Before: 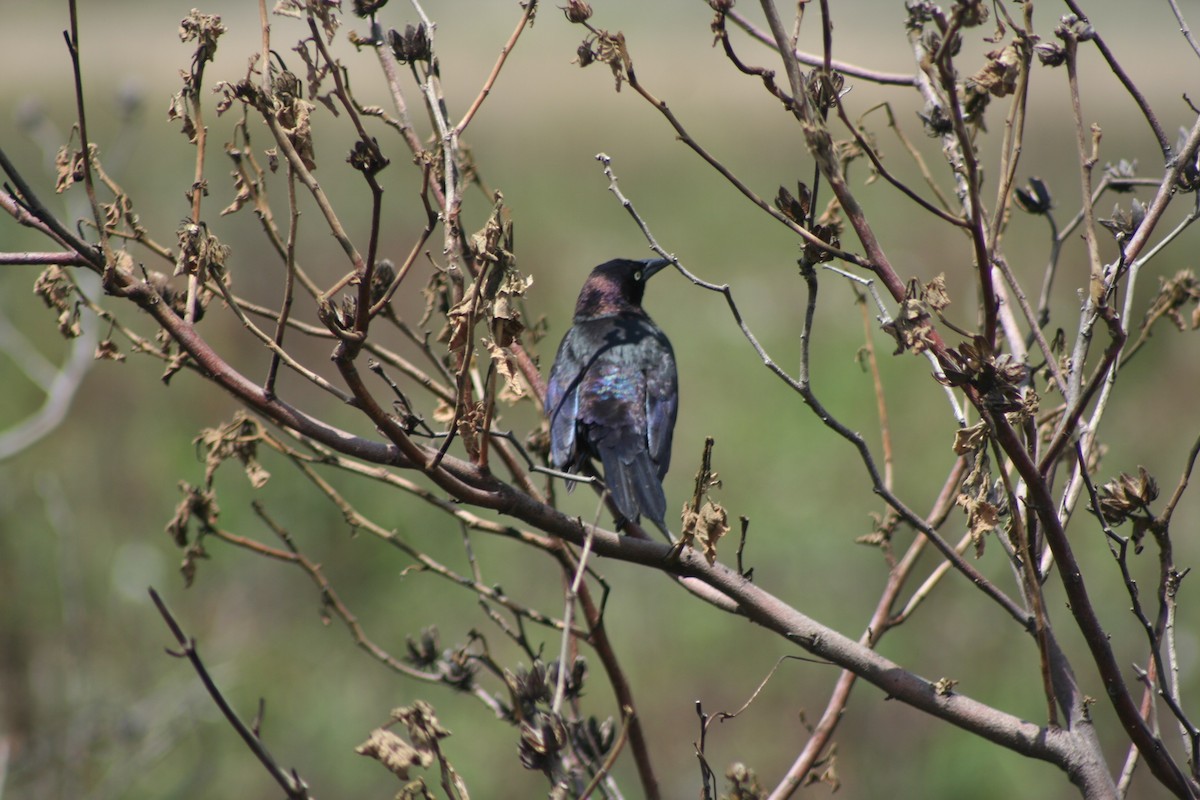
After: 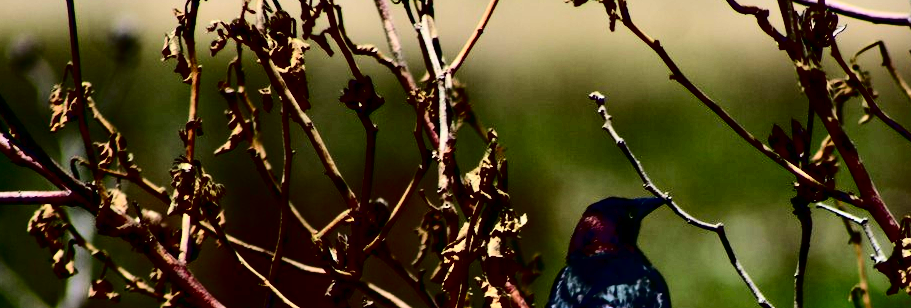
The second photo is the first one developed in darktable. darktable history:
crop: left 0.555%, top 7.634%, right 23.483%, bottom 53.778%
contrast brightness saturation: contrast 0.775, brightness -0.994, saturation 0.981
